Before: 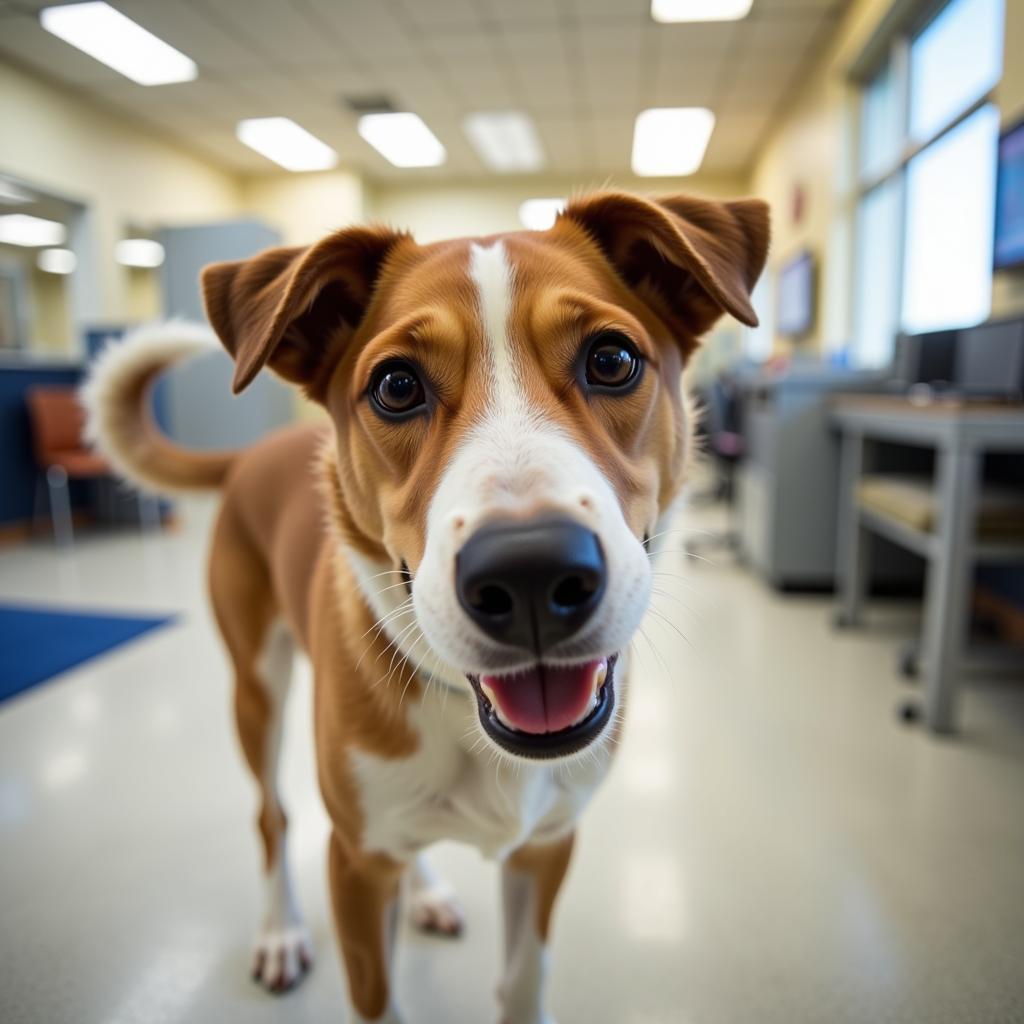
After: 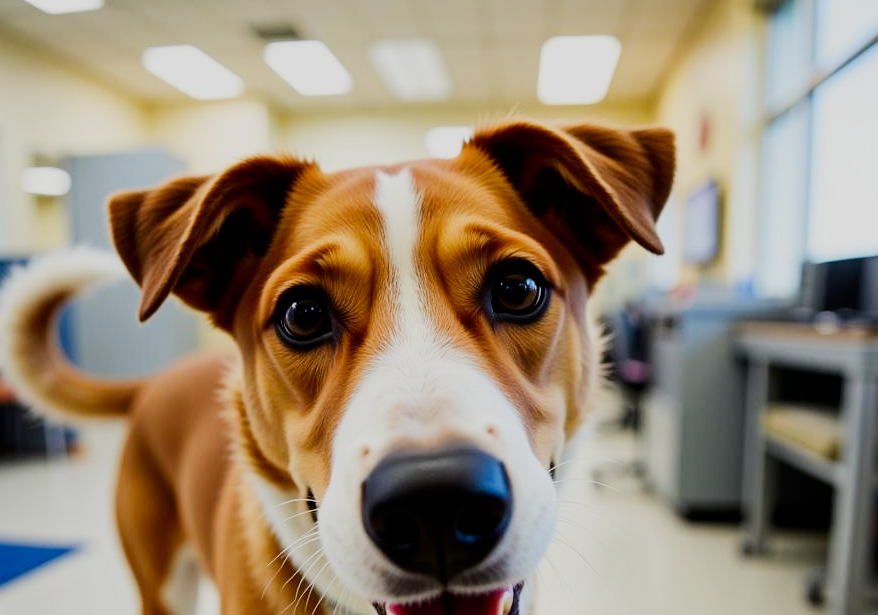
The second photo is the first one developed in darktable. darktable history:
tone curve: curves: ch0 [(0, 0) (0.526, 0.642) (1, 1)], preserve colors none
contrast brightness saturation: contrast 0.121, brightness -0.116, saturation 0.2
crop and rotate: left 9.248%, top 7.112%, right 5.004%, bottom 32.761%
filmic rgb: black relative exposure -7.22 EV, white relative exposure 5.35 EV, hardness 3.02
